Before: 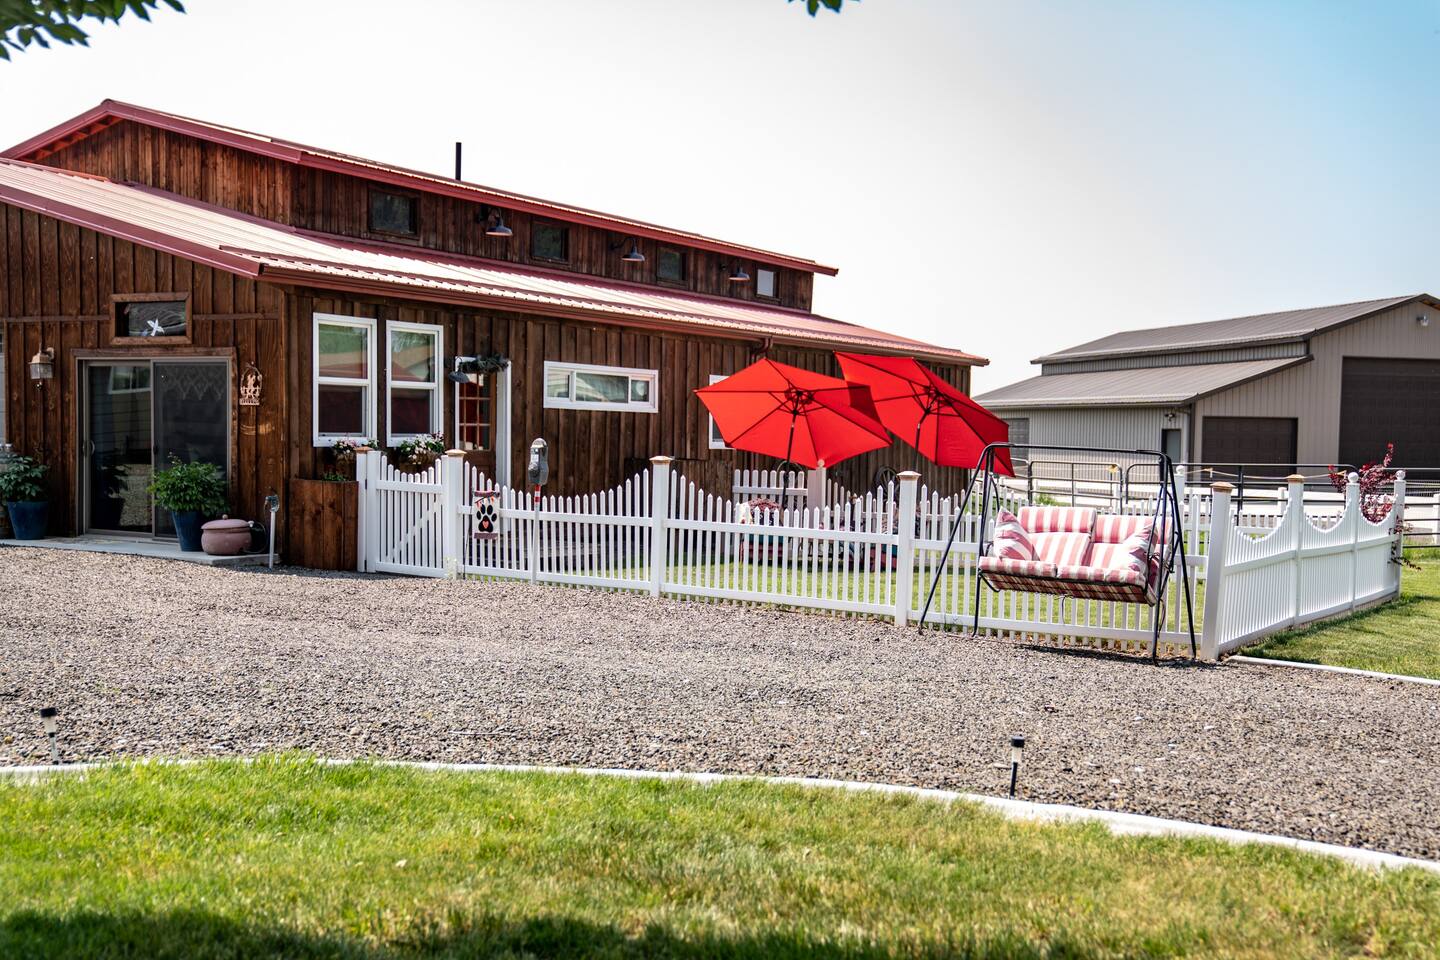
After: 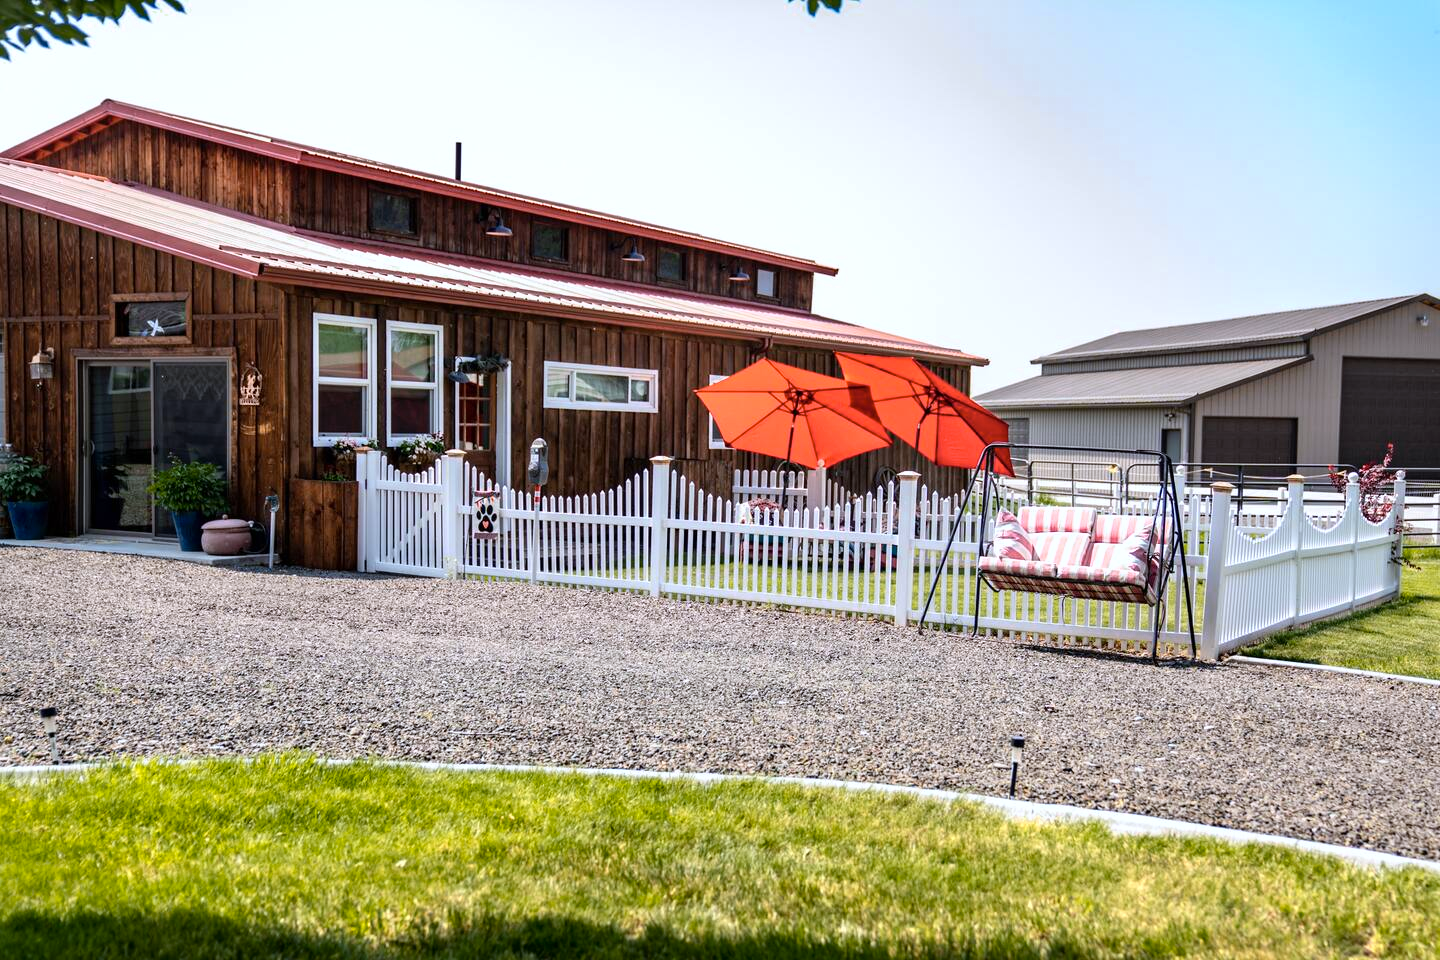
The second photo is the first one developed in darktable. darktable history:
white balance: red 0.974, blue 1.044
color zones: curves: ch0 [(0.099, 0.624) (0.257, 0.596) (0.384, 0.376) (0.529, 0.492) (0.697, 0.564) (0.768, 0.532) (0.908, 0.644)]; ch1 [(0.112, 0.564) (0.254, 0.612) (0.432, 0.676) (0.592, 0.456) (0.743, 0.684) (0.888, 0.536)]; ch2 [(0.25, 0.5) (0.469, 0.36) (0.75, 0.5)]
